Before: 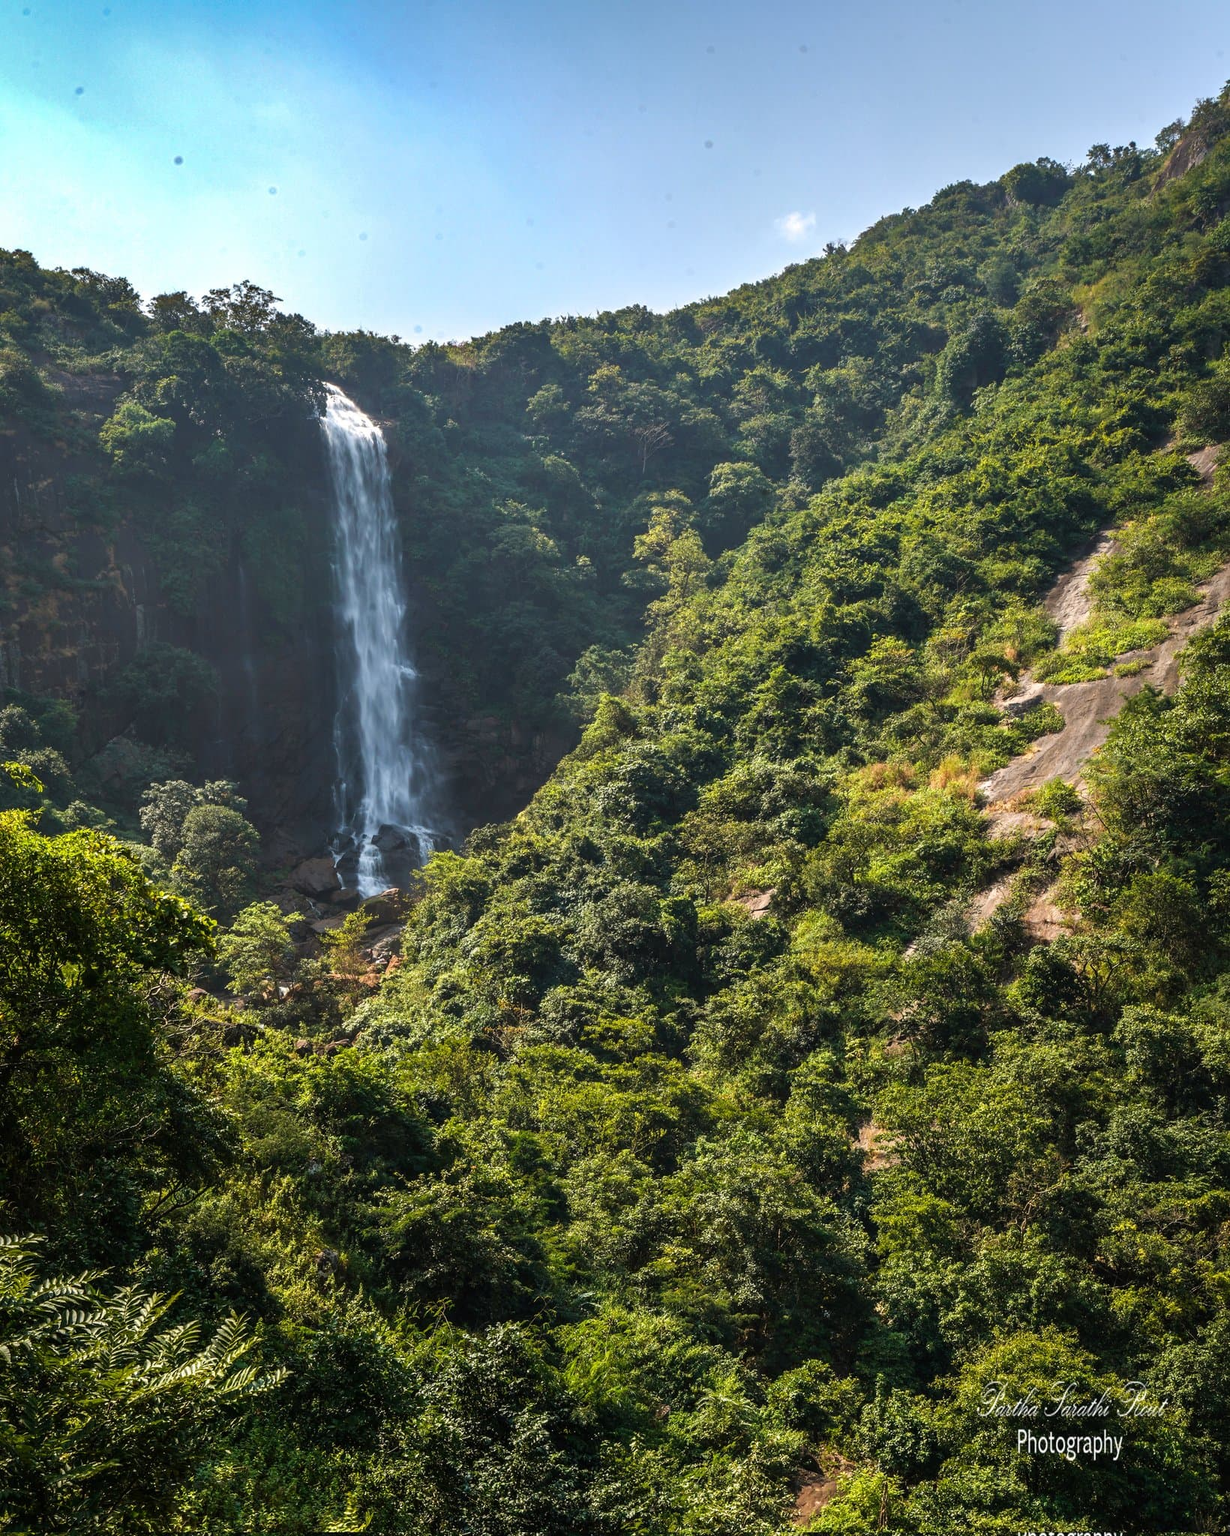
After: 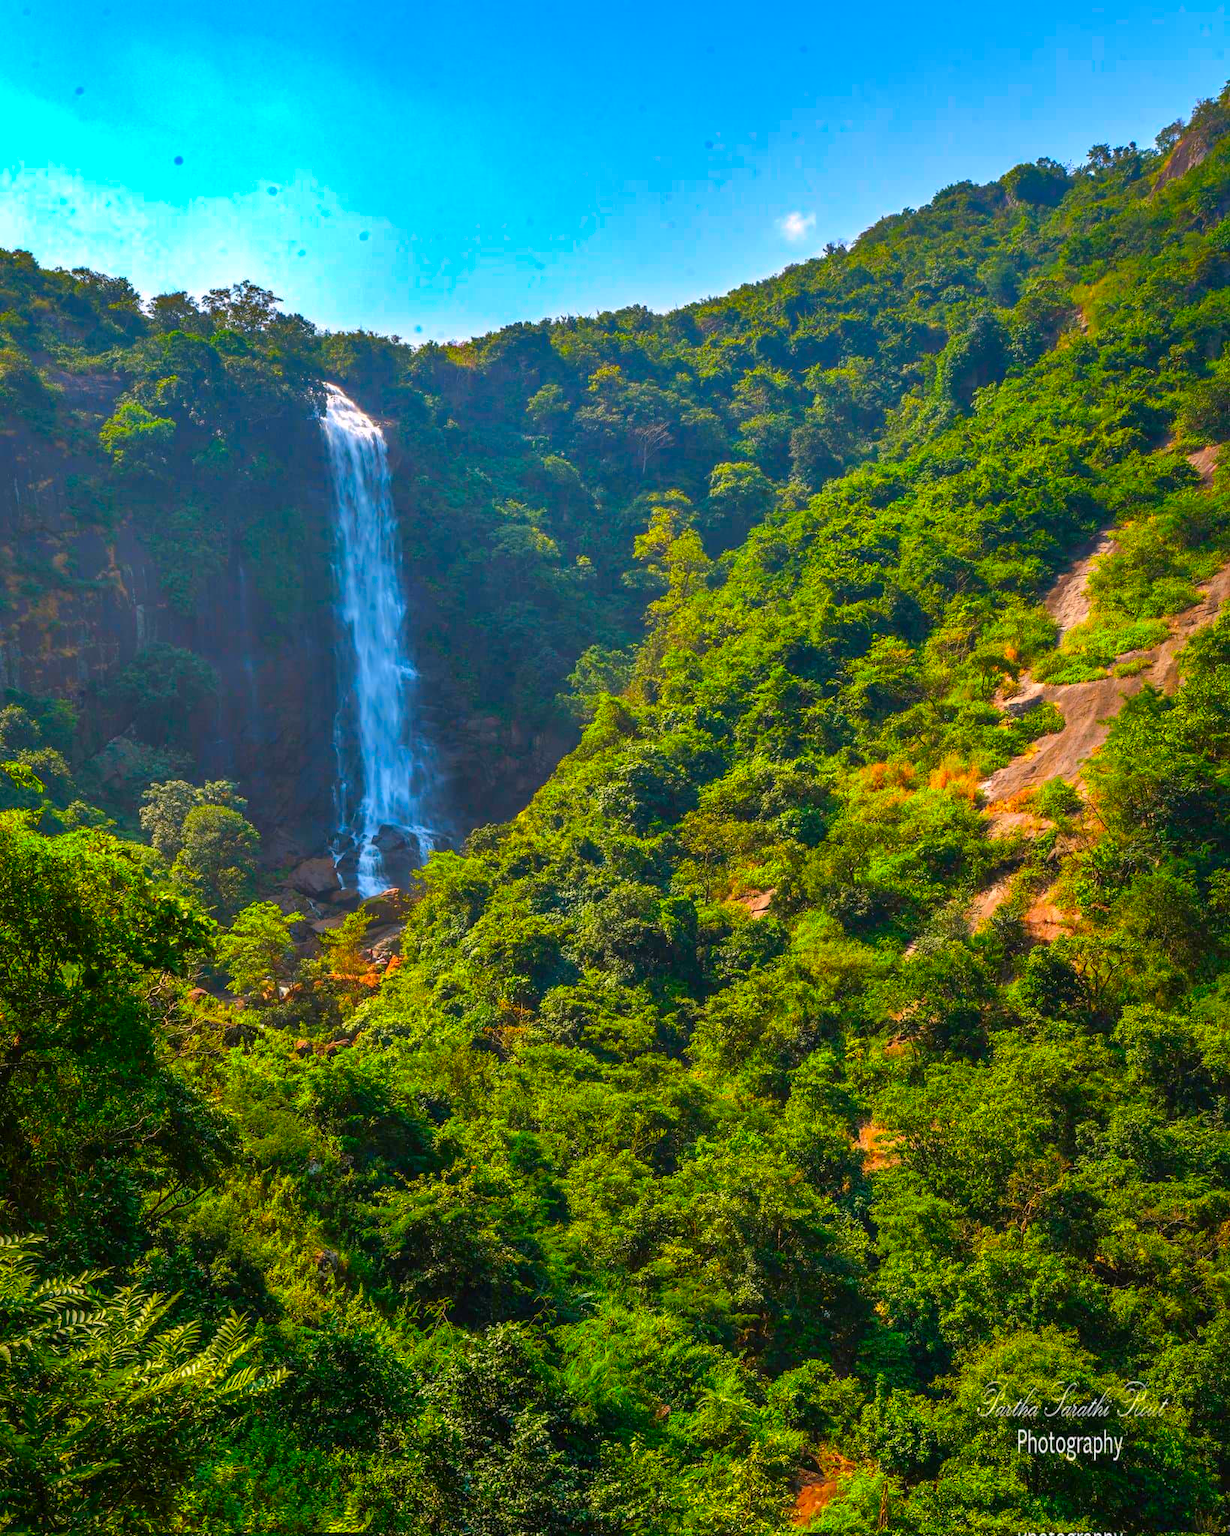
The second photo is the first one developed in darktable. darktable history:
color correction: highlights a* 1.59, highlights b* -1.7, saturation 2.48
shadows and highlights: on, module defaults
